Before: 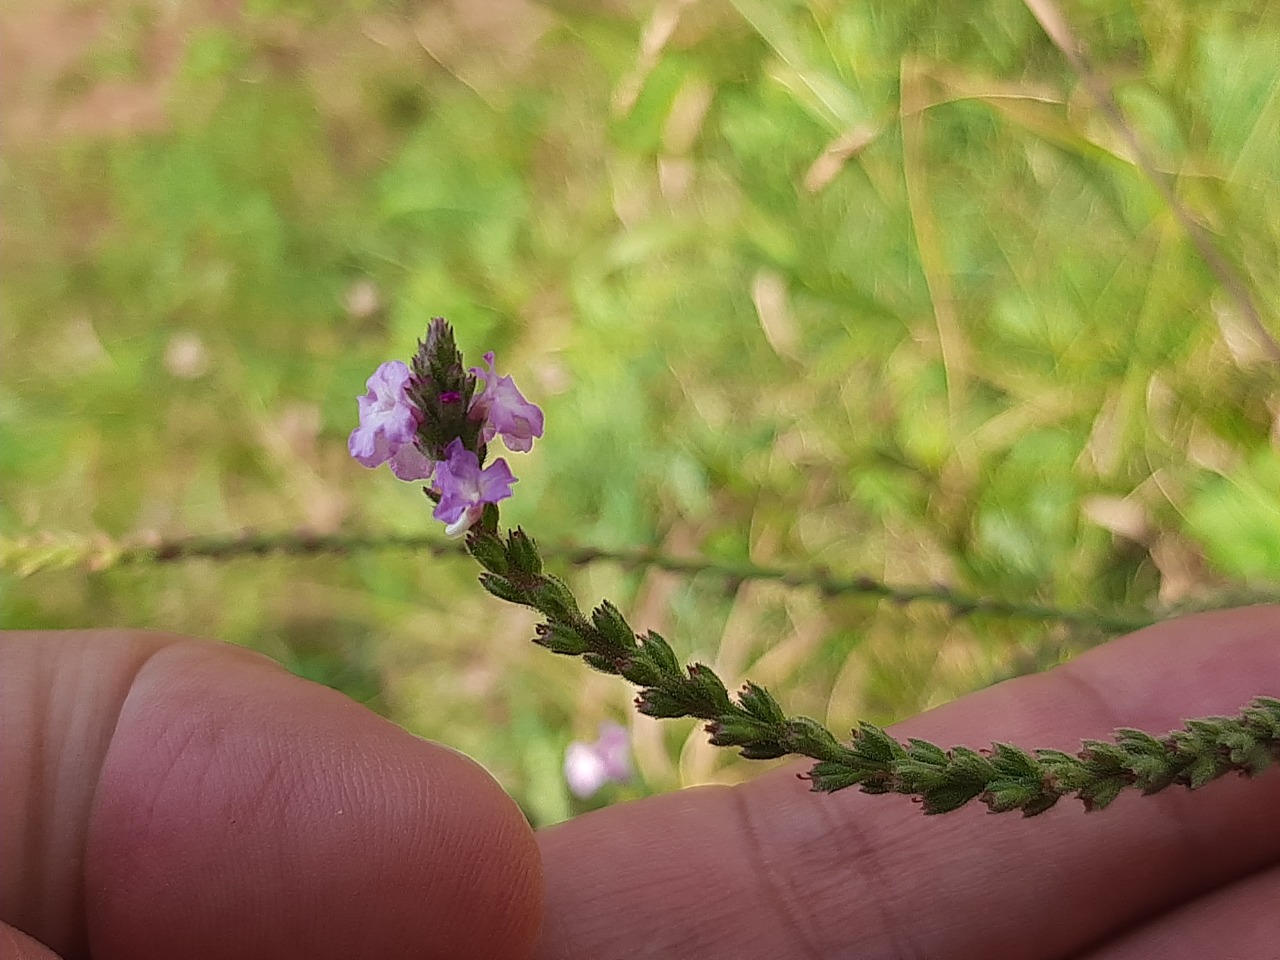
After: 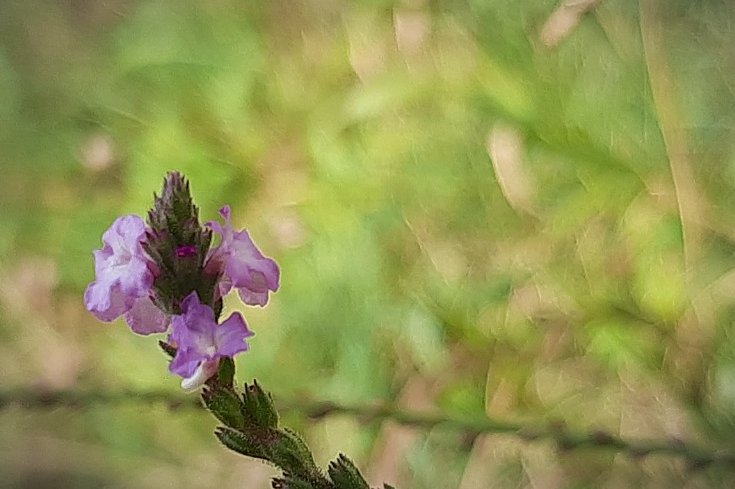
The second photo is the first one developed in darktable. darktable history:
vignetting: fall-off radius 68.84%, automatic ratio true
crop: left 20.646%, top 15.281%, right 21.912%, bottom 33.711%
